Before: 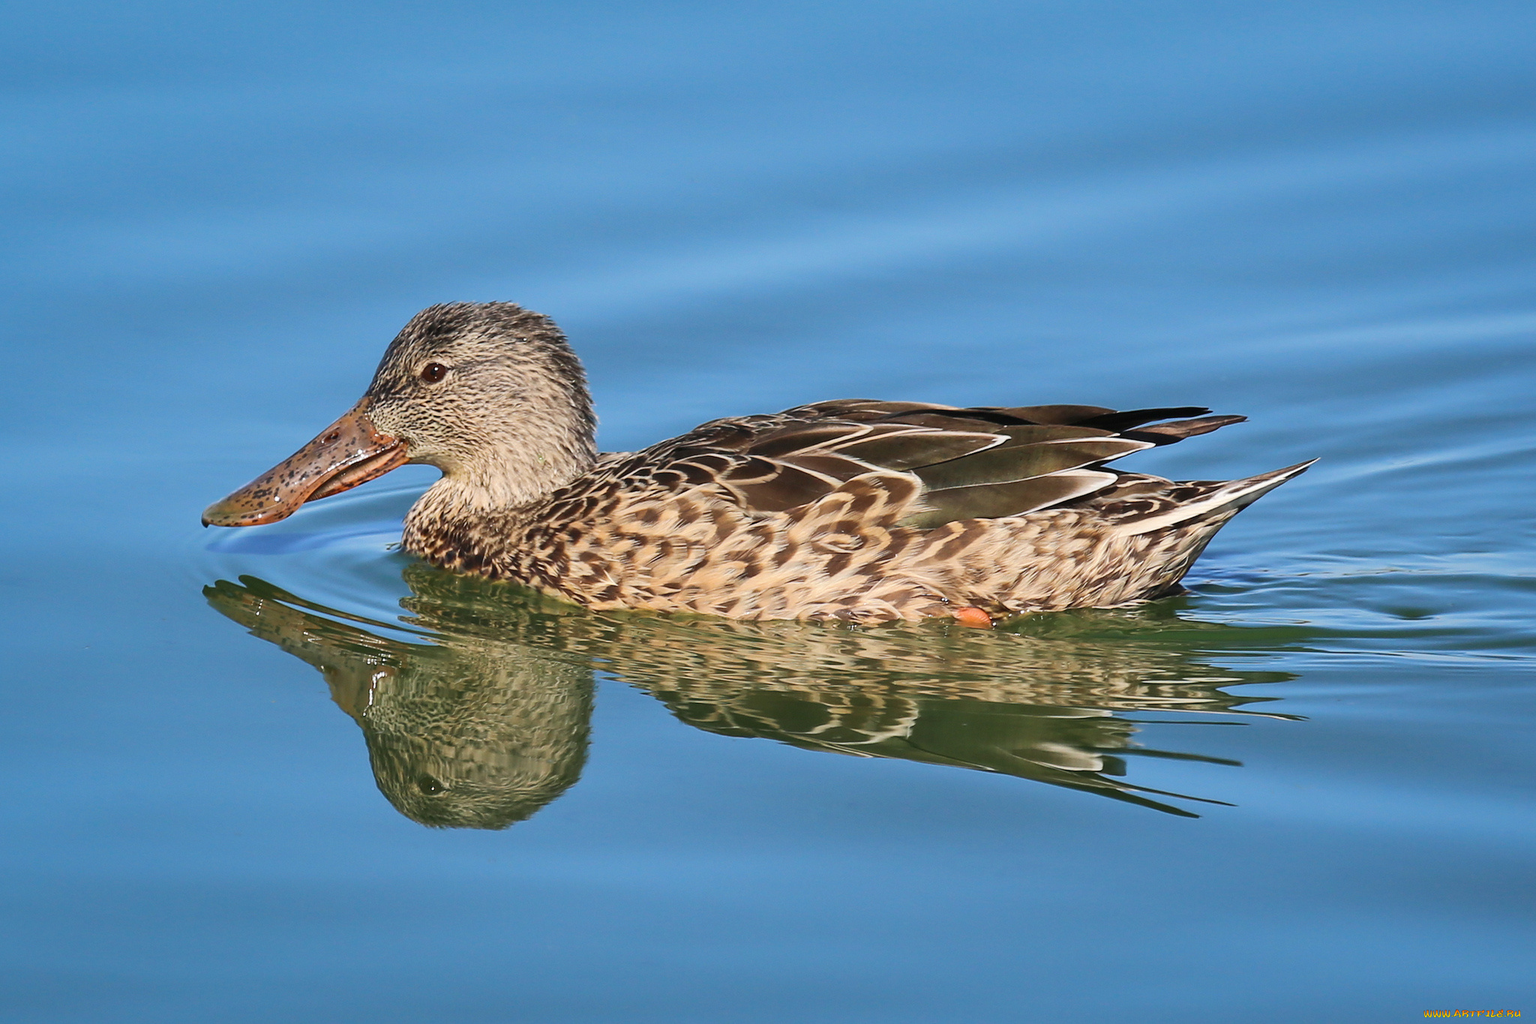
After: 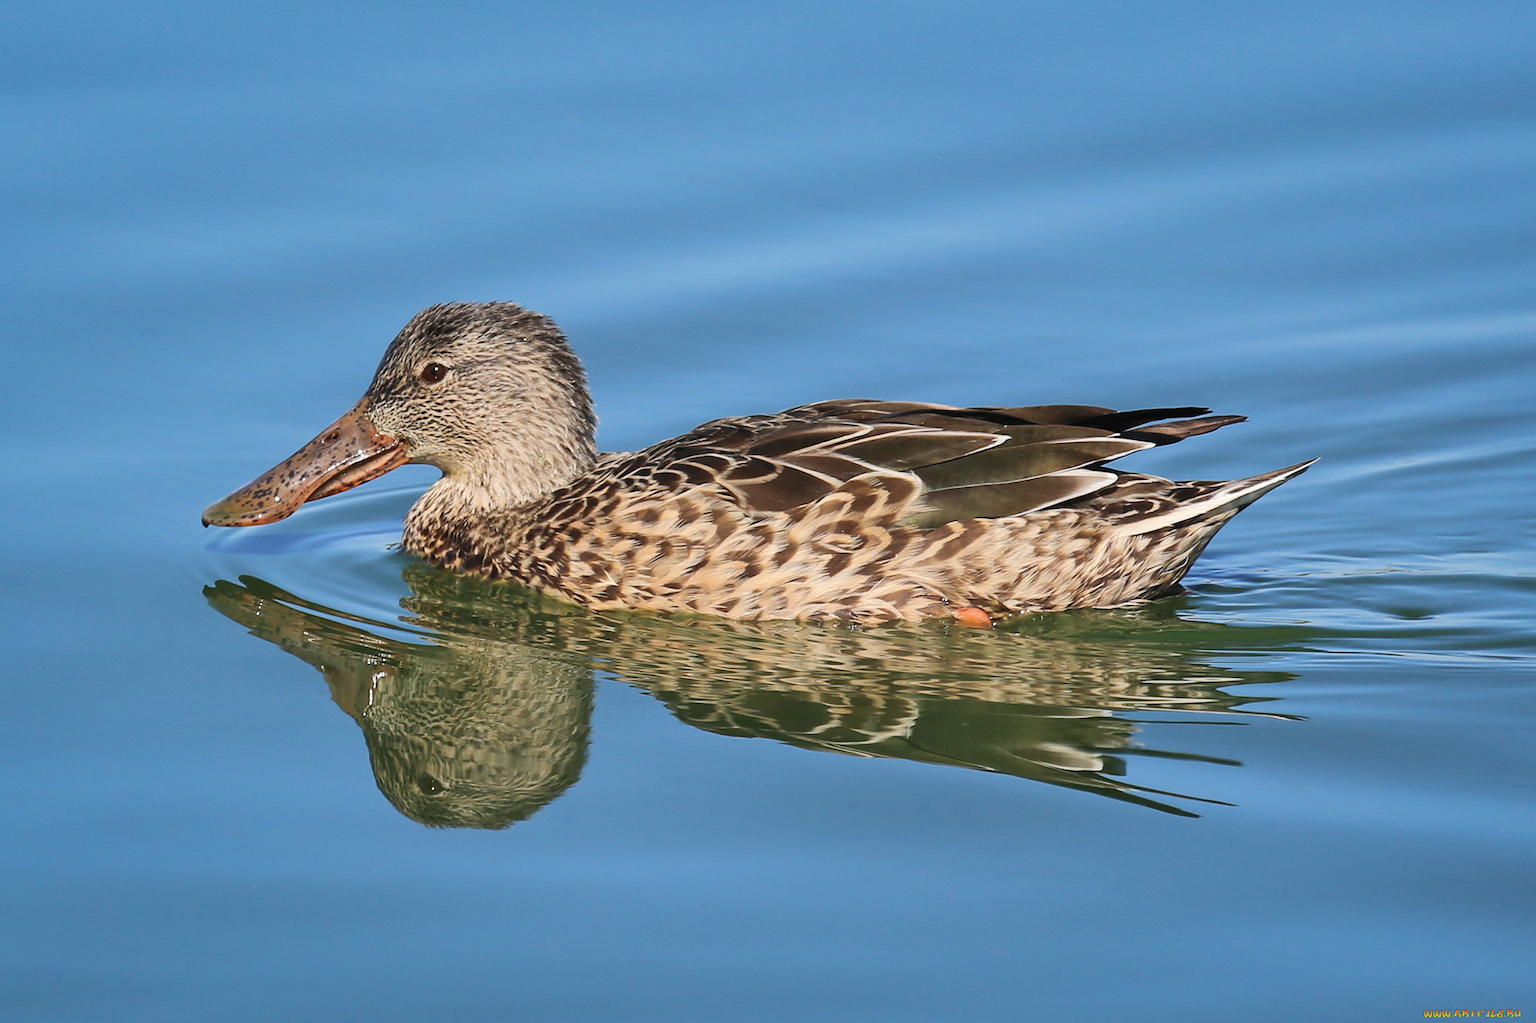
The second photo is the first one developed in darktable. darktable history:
contrast brightness saturation: saturation -0.057
